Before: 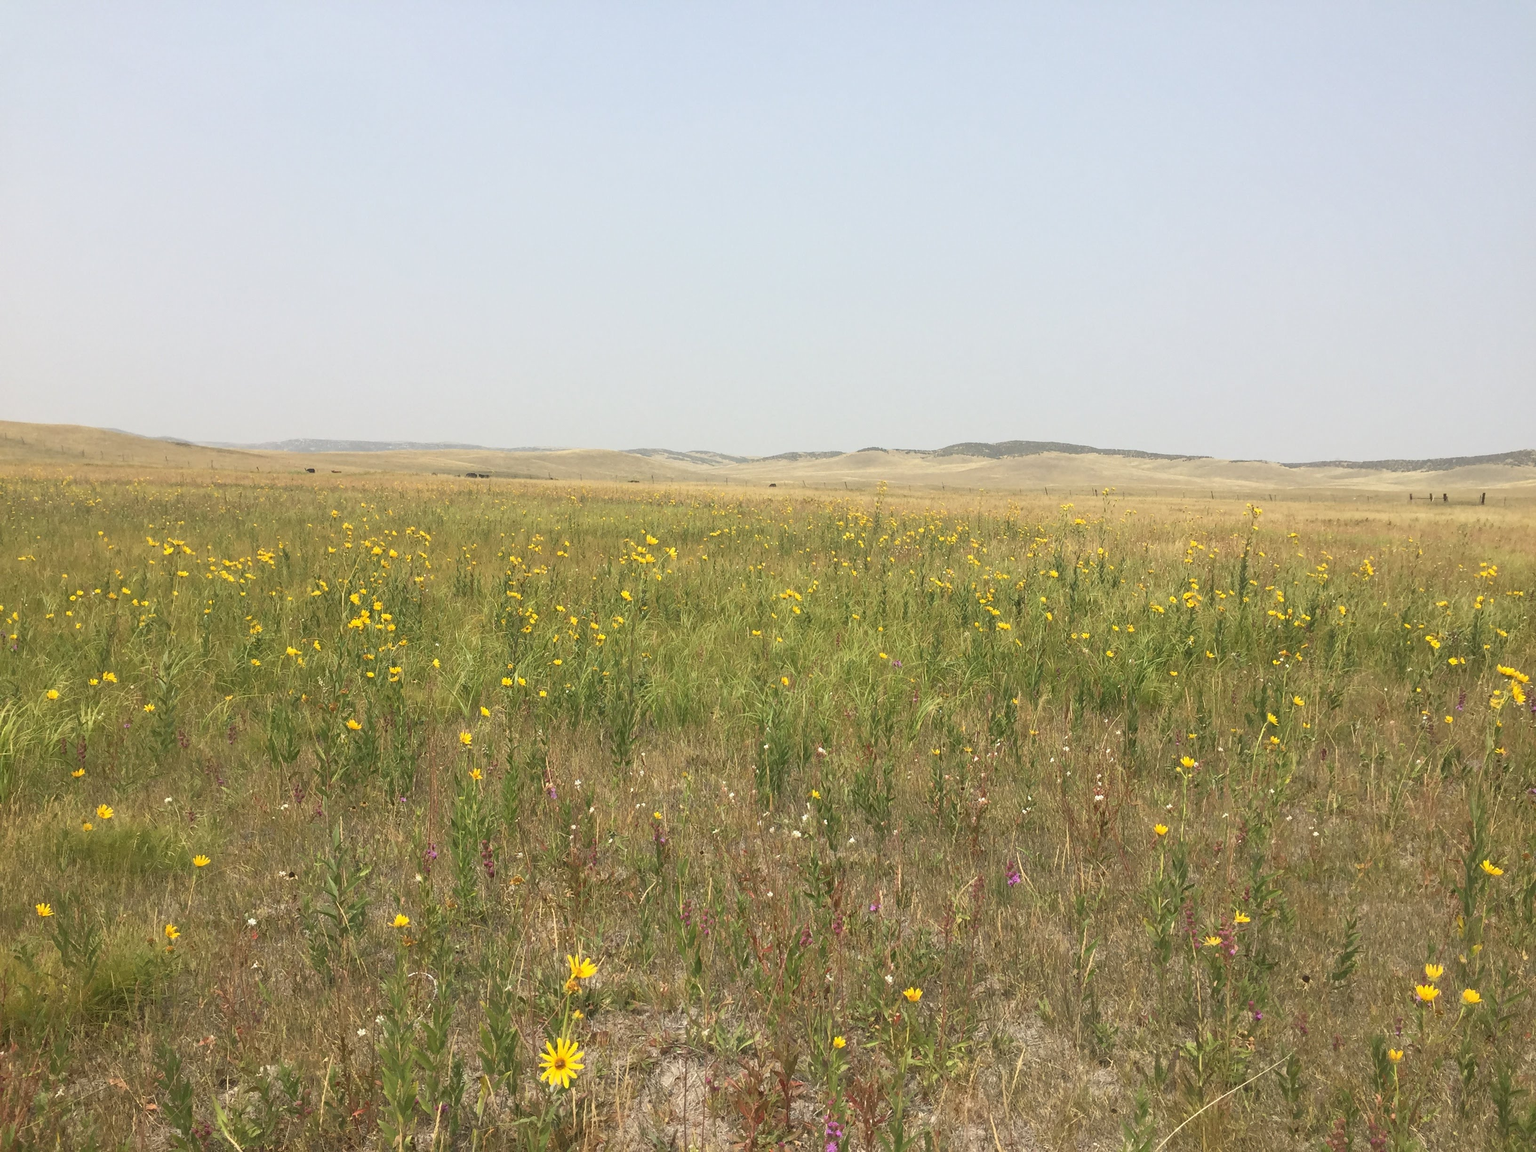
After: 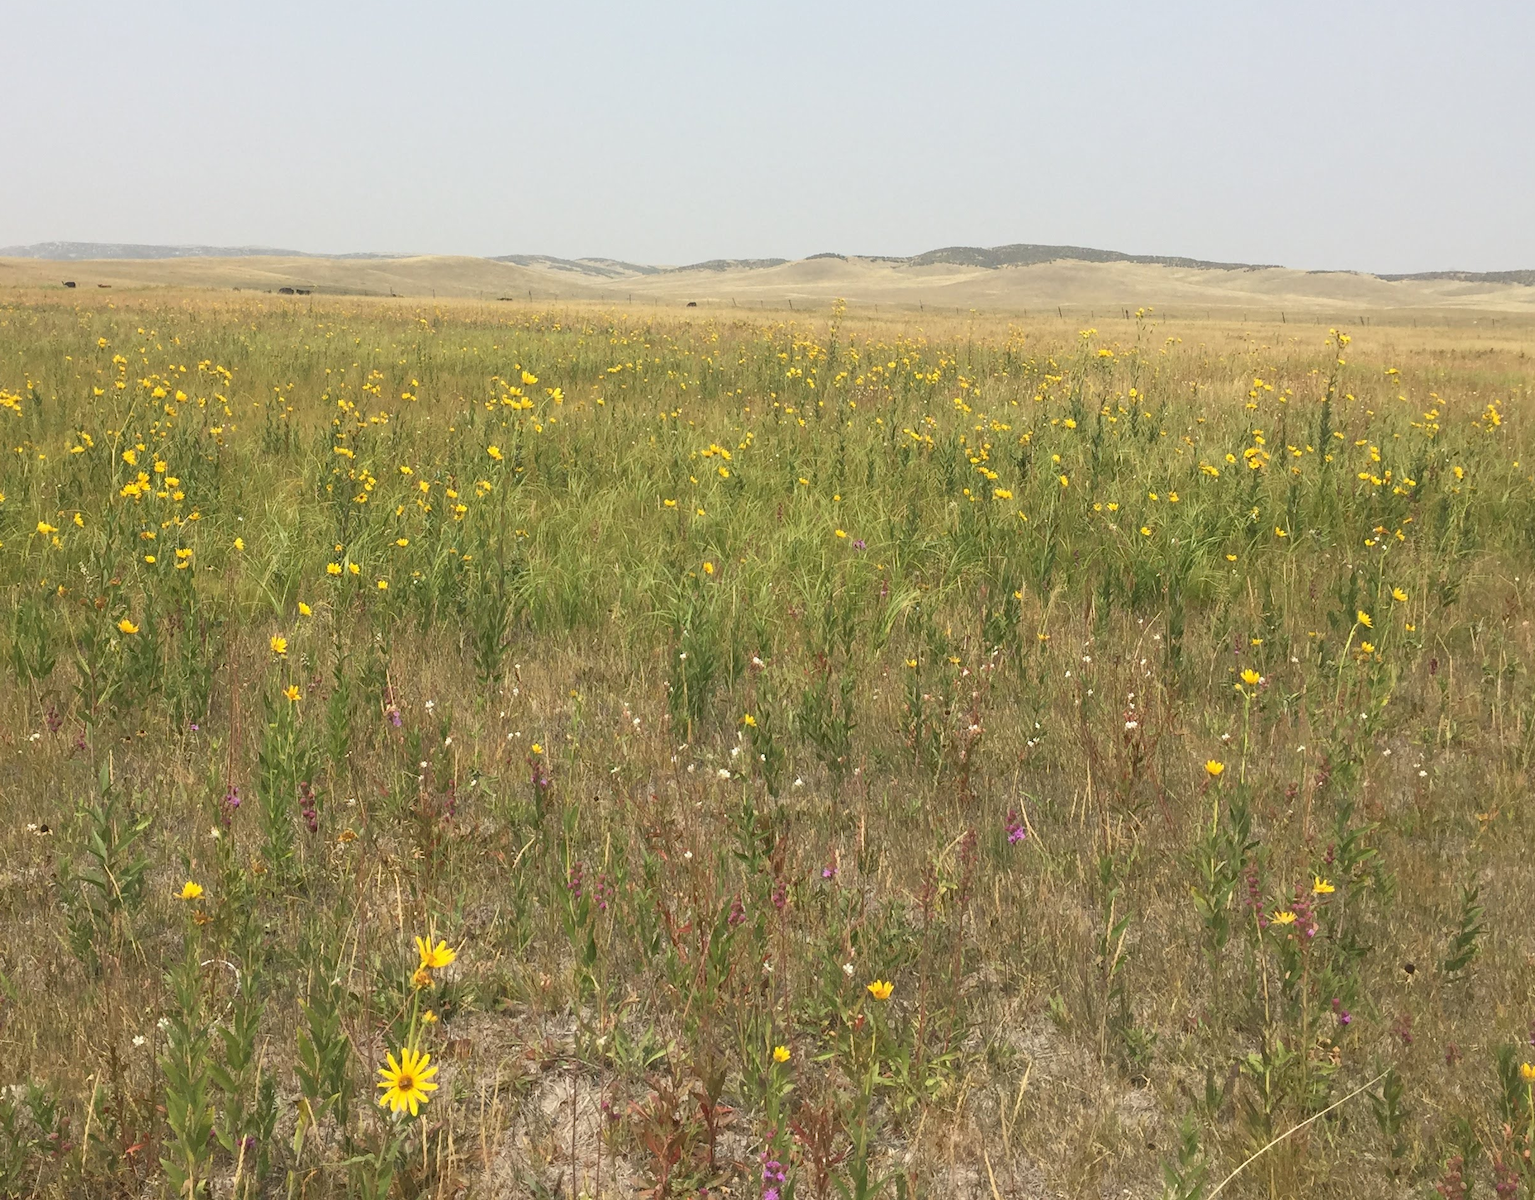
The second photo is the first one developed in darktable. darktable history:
crop: left 16.855%, top 22.54%, right 8.843%
